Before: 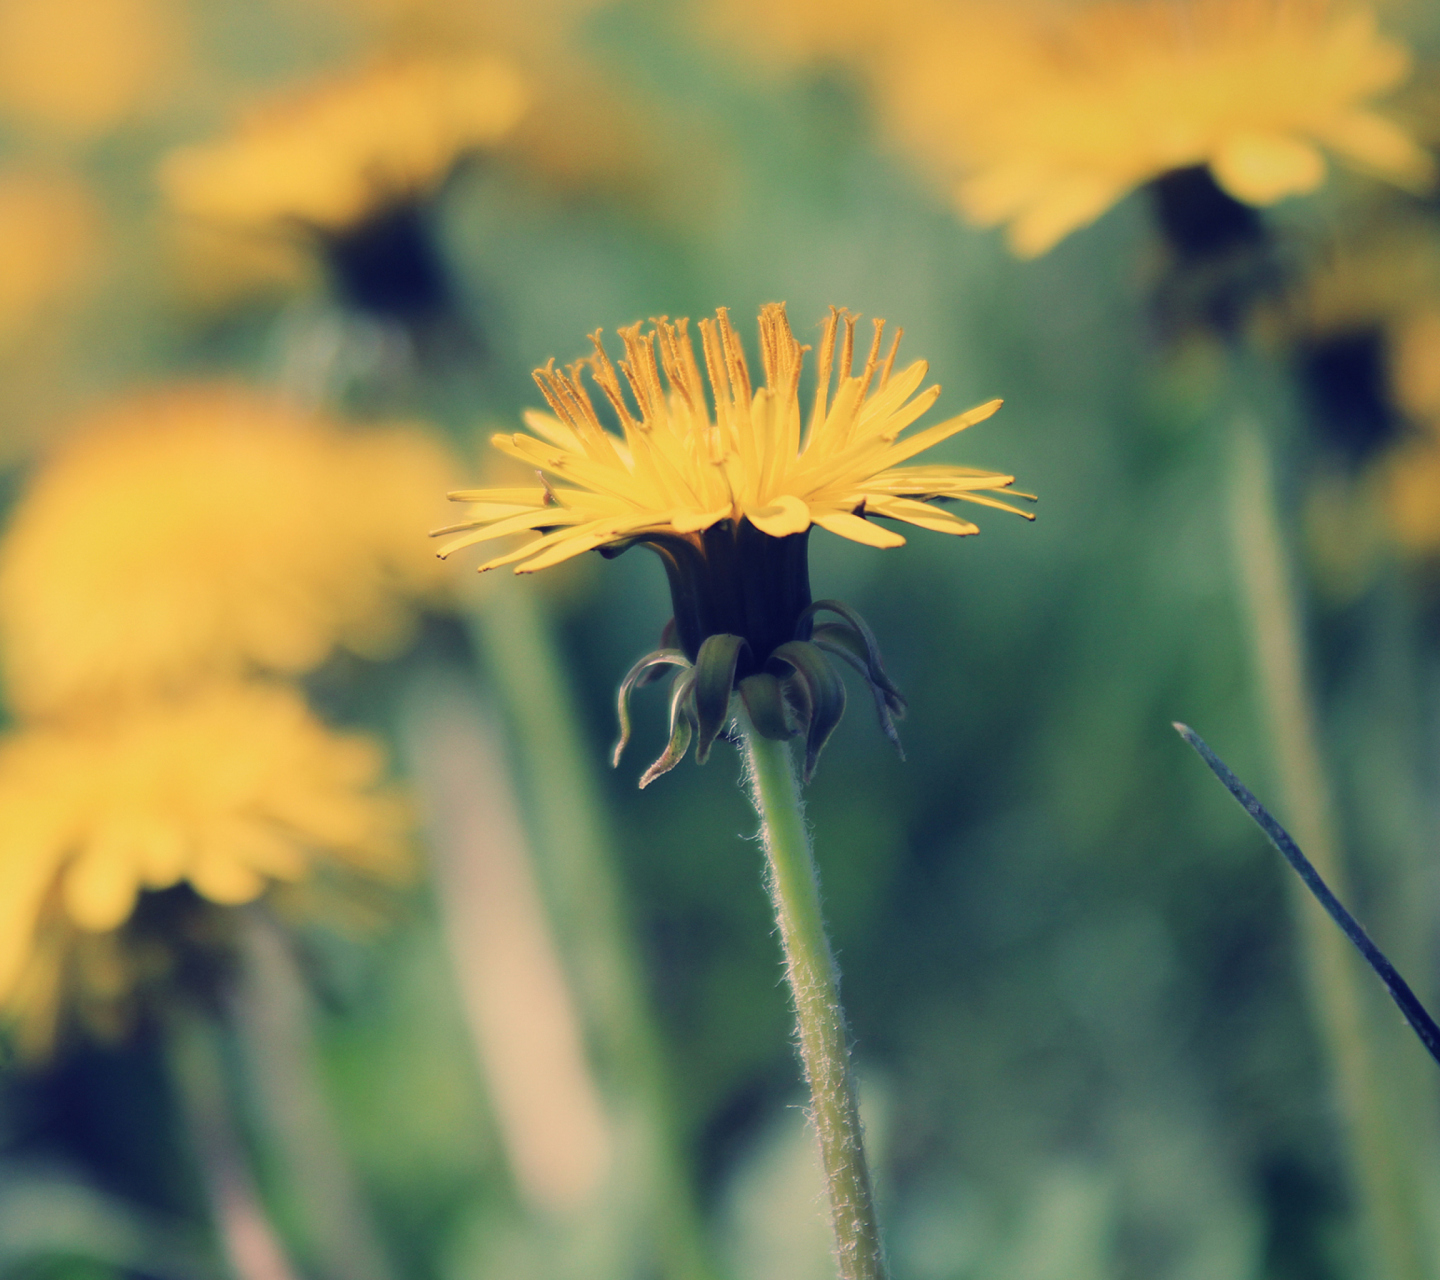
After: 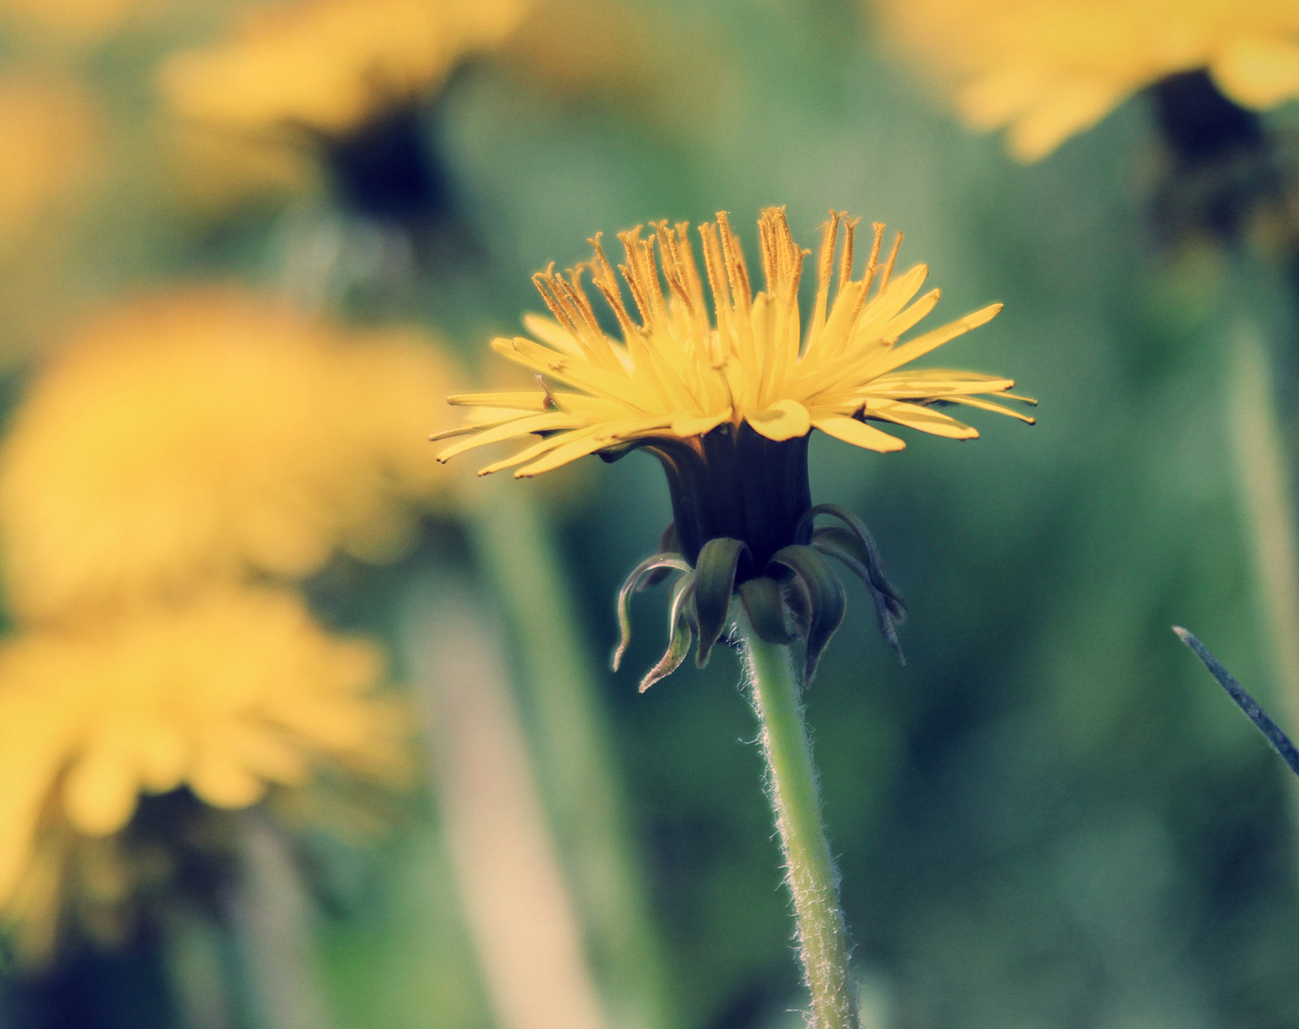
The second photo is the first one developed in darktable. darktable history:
local contrast: on, module defaults
crop: top 7.546%, right 9.727%, bottom 12.018%
